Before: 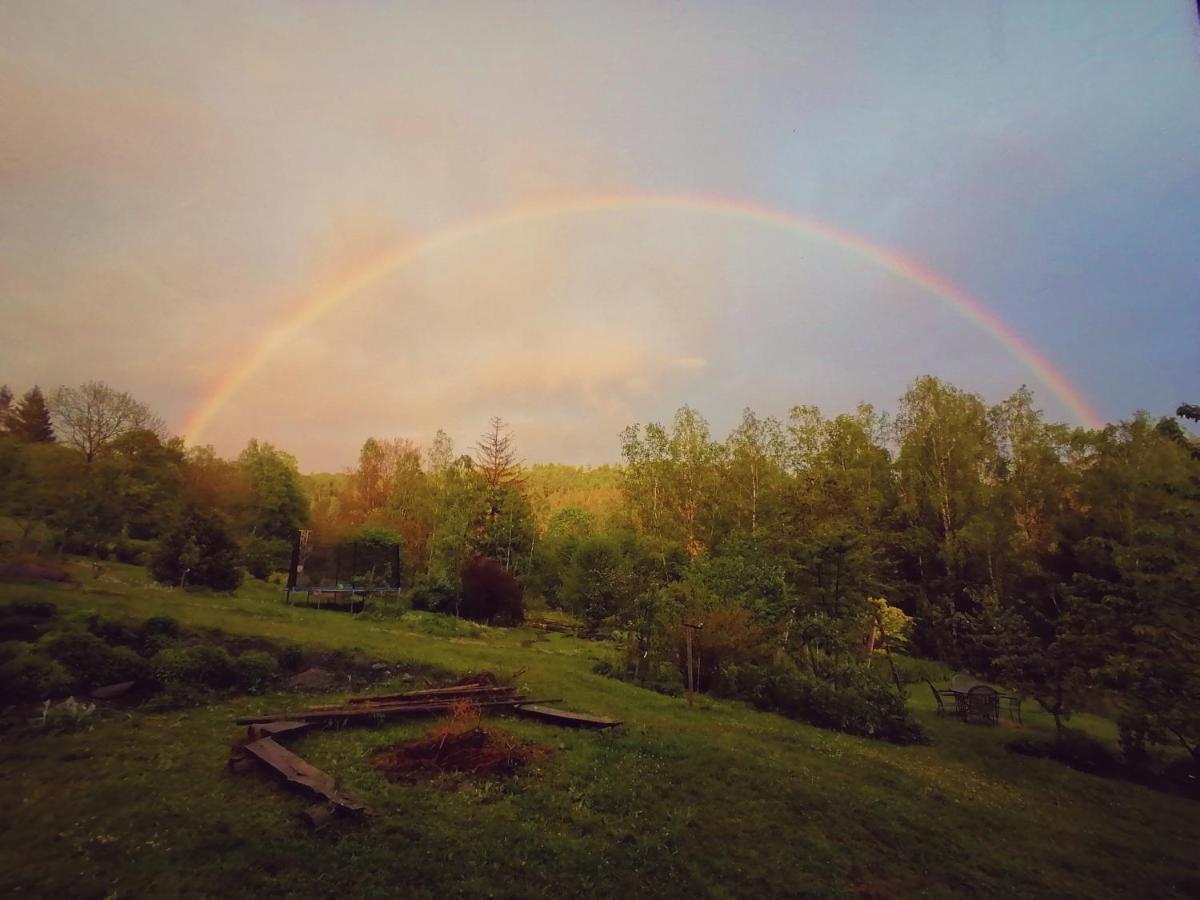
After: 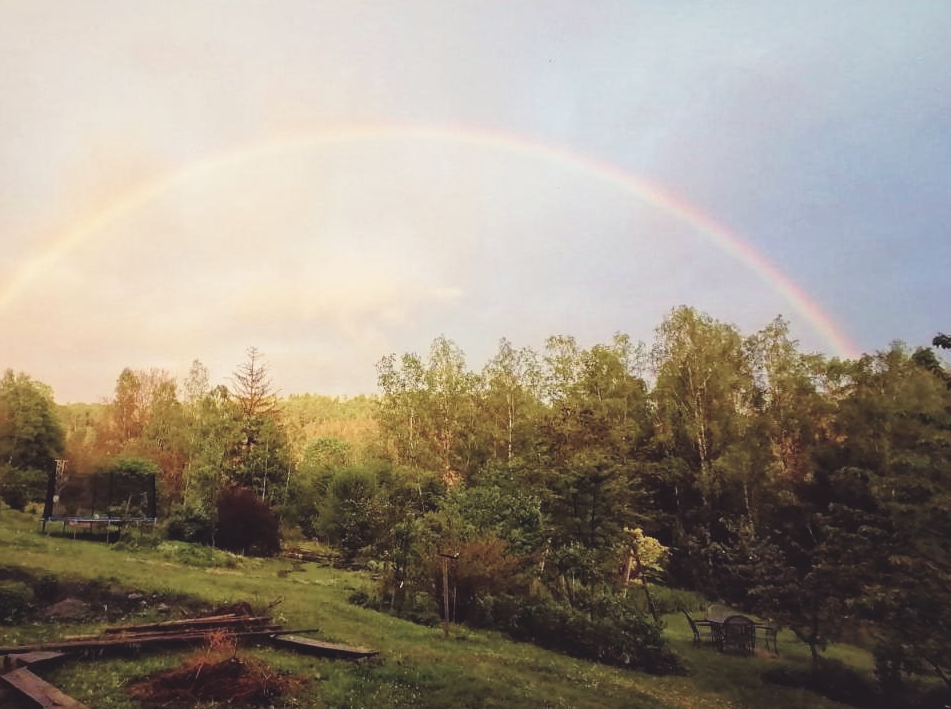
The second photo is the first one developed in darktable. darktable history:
crop and rotate: left 20.342%, top 7.858%, right 0.381%, bottom 13.355%
contrast brightness saturation: contrast 0.057, brightness -0.009, saturation -0.247
base curve: curves: ch0 [(0, 0) (0.028, 0.03) (0.121, 0.232) (0.46, 0.748) (0.859, 0.968) (1, 1)], preserve colors none
exposure: black level correction -0.015, exposure -0.125 EV, compensate highlight preservation false
local contrast: highlights 105%, shadows 102%, detail 131%, midtone range 0.2
